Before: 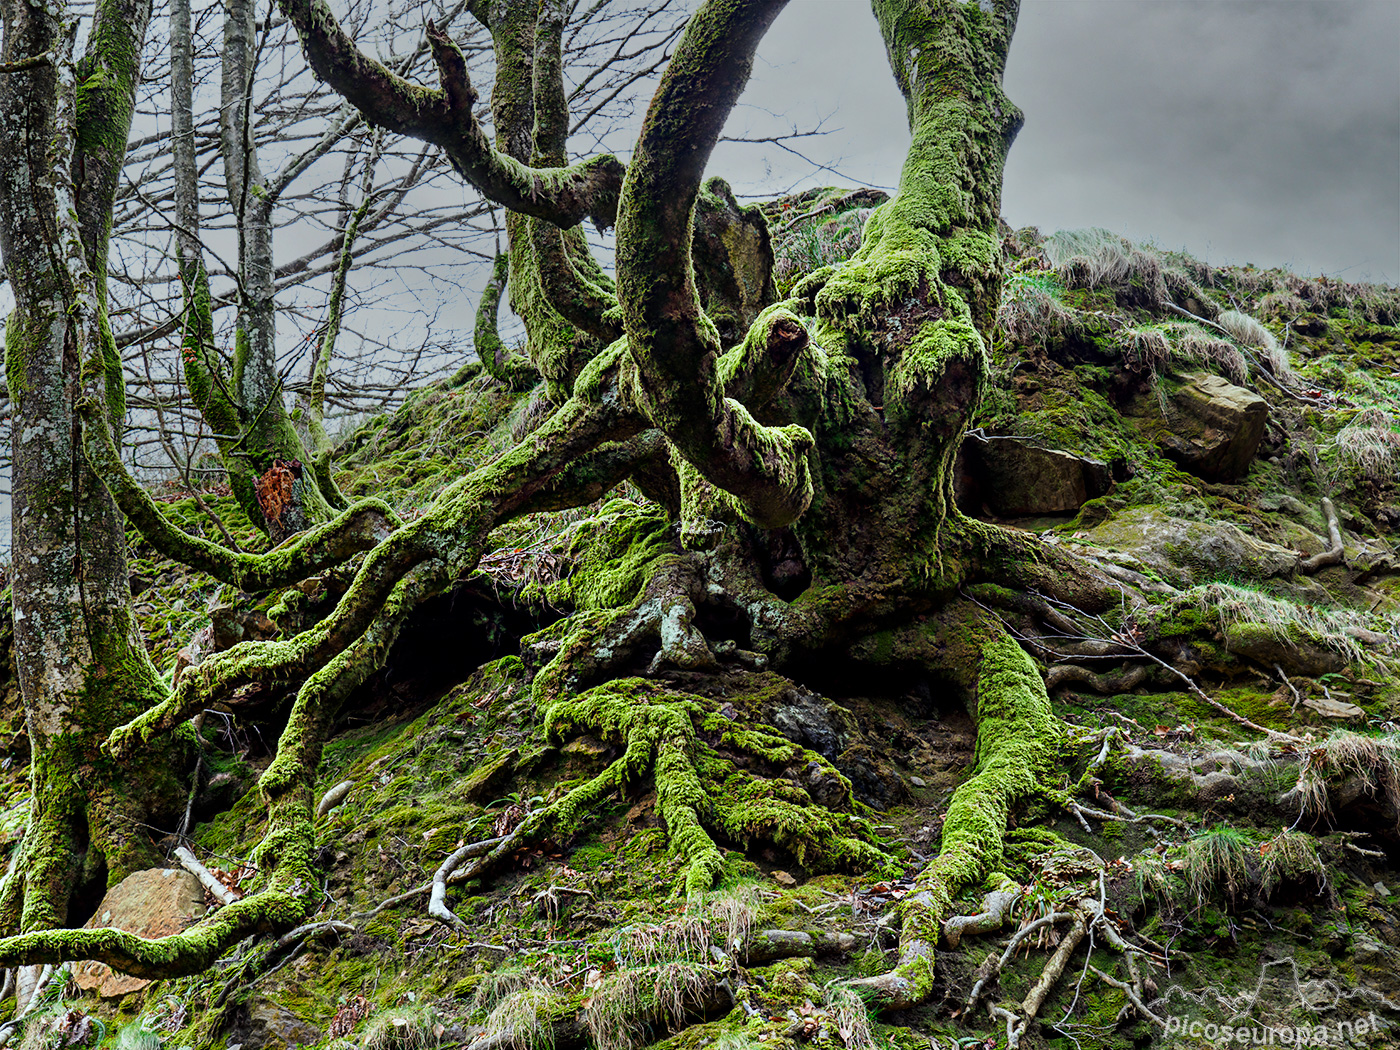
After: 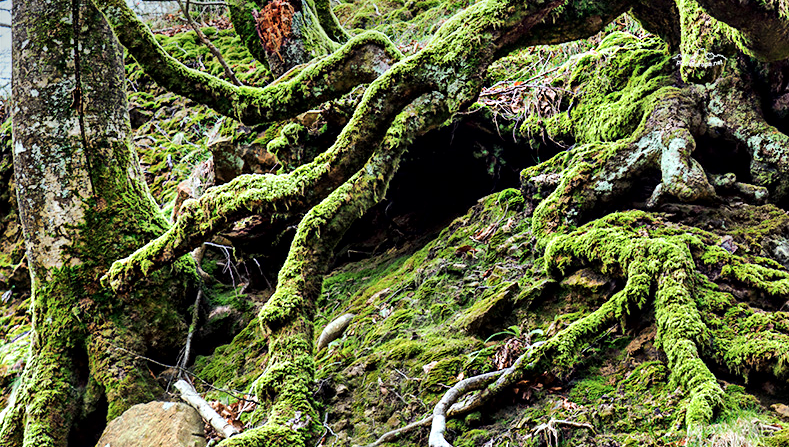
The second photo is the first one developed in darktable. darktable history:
crop: top 44.483%, right 43.593%, bottom 12.892%
shadows and highlights: radius 110.86, shadows 51.09, white point adjustment 9.16, highlights -4.17, highlights color adjustment 32.2%, soften with gaussian
local contrast: mode bilateral grid, contrast 20, coarseness 50, detail 130%, midtone range 0.2
